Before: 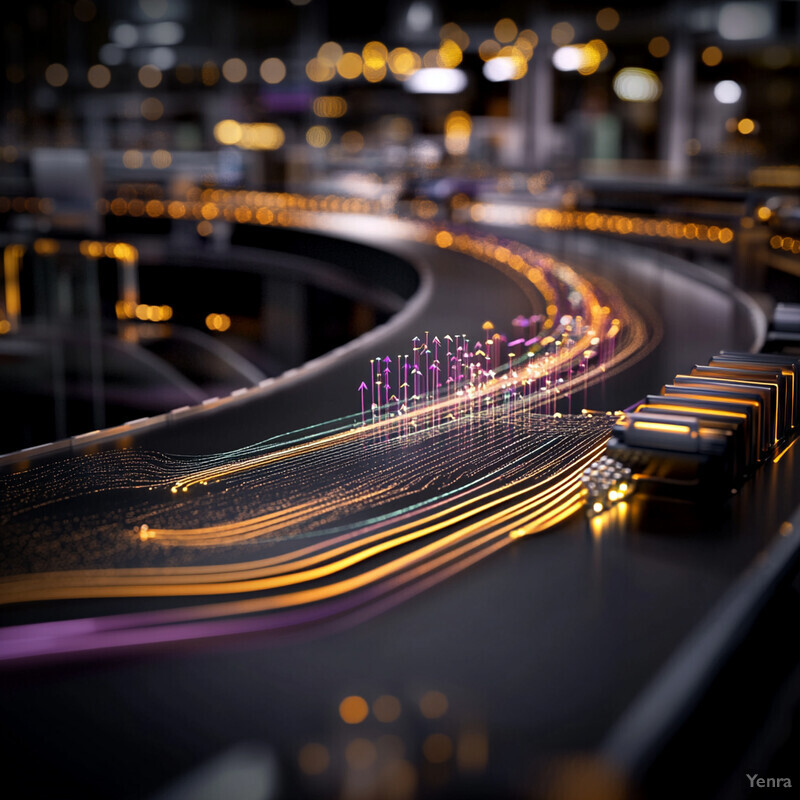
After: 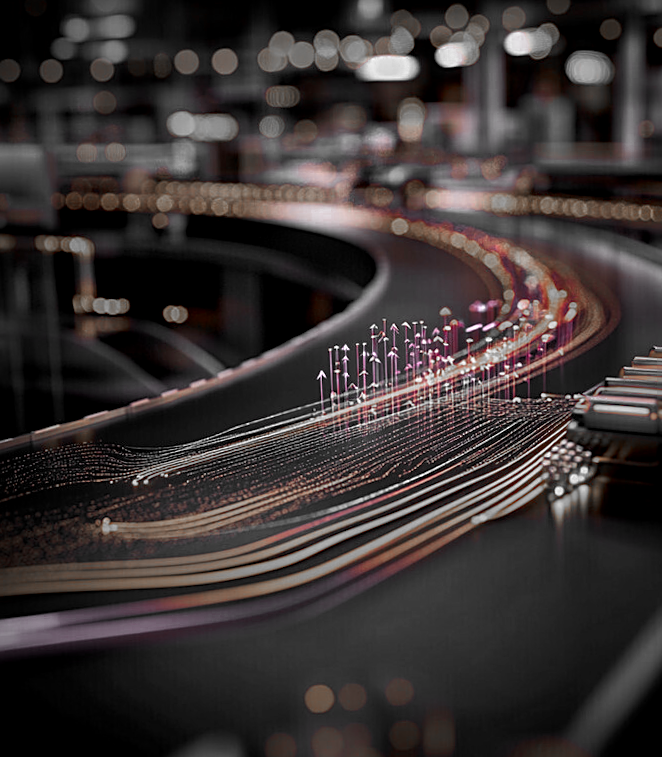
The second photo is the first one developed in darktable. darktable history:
crop and rotate: angle 1.24°, left 4.217%, top 0.546%, right 11.248%, bottom 2.699%
color zones: curves: ch0 [(0, 0.352) (0.143, 0.407) (0.286, 0.386) (0.429, 0.431) (0.571, 0.829) (0.714, 0.853) (0.857, 0.833) (1, 0.352)]; ch1 [(0, 0.604) (0.072, 0.726) (0.096, 0.608) (0.205, 0.007) (0.571, -0.006) (0.839, -0.013) (0.857, -0.012) (1, 0.604)]
exposure: exposure -0.409 EV, compensate highlight preservation false
sharpen: on, module defaults
local contrast: on, module defaults
